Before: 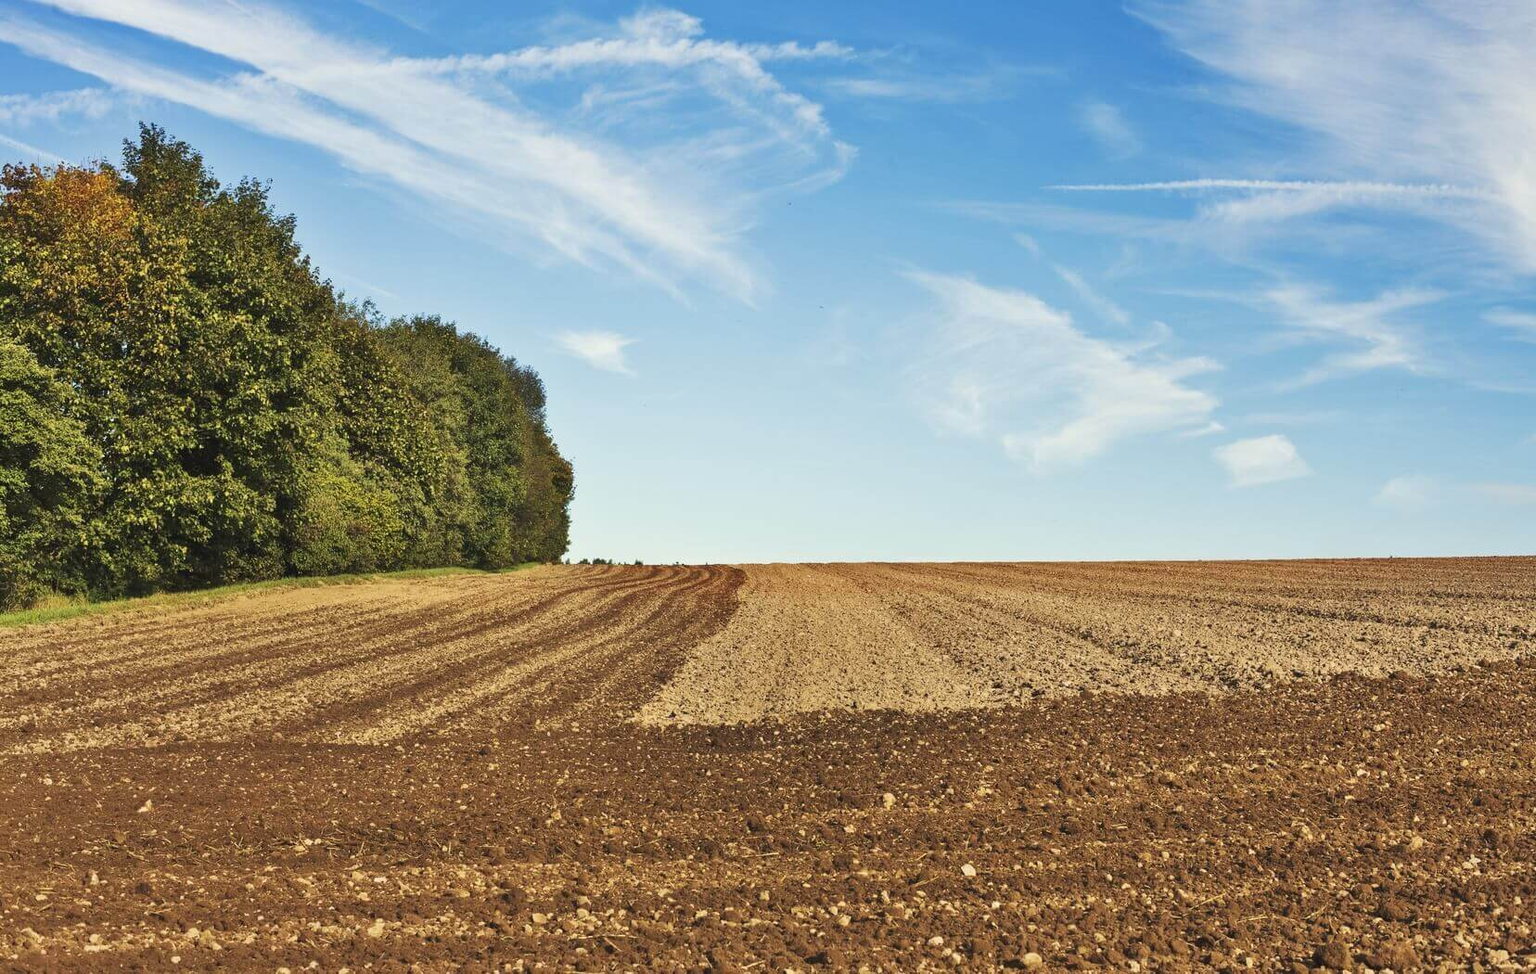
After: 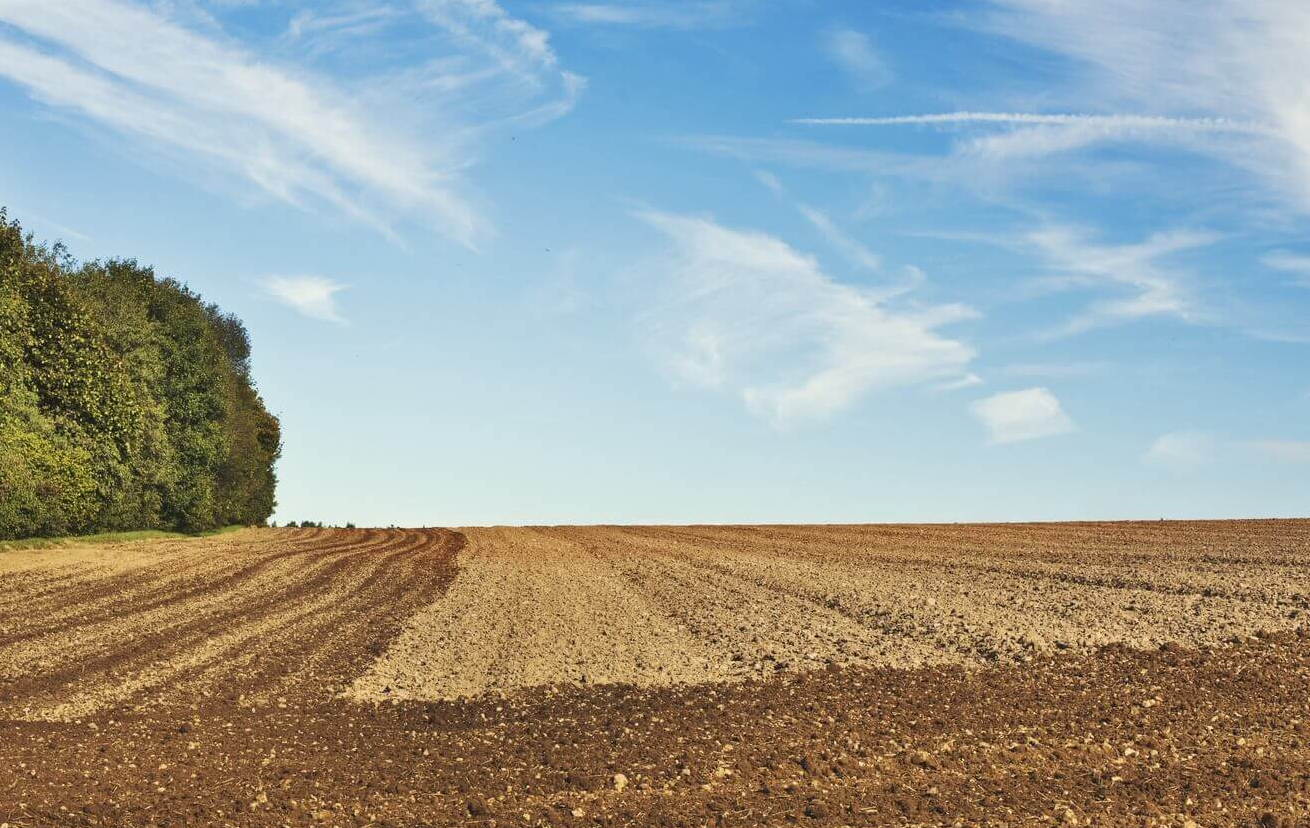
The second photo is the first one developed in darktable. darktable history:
crop and rotate: left 20.443%, top 7.798%, right 0.423%, bottom 13.337%
